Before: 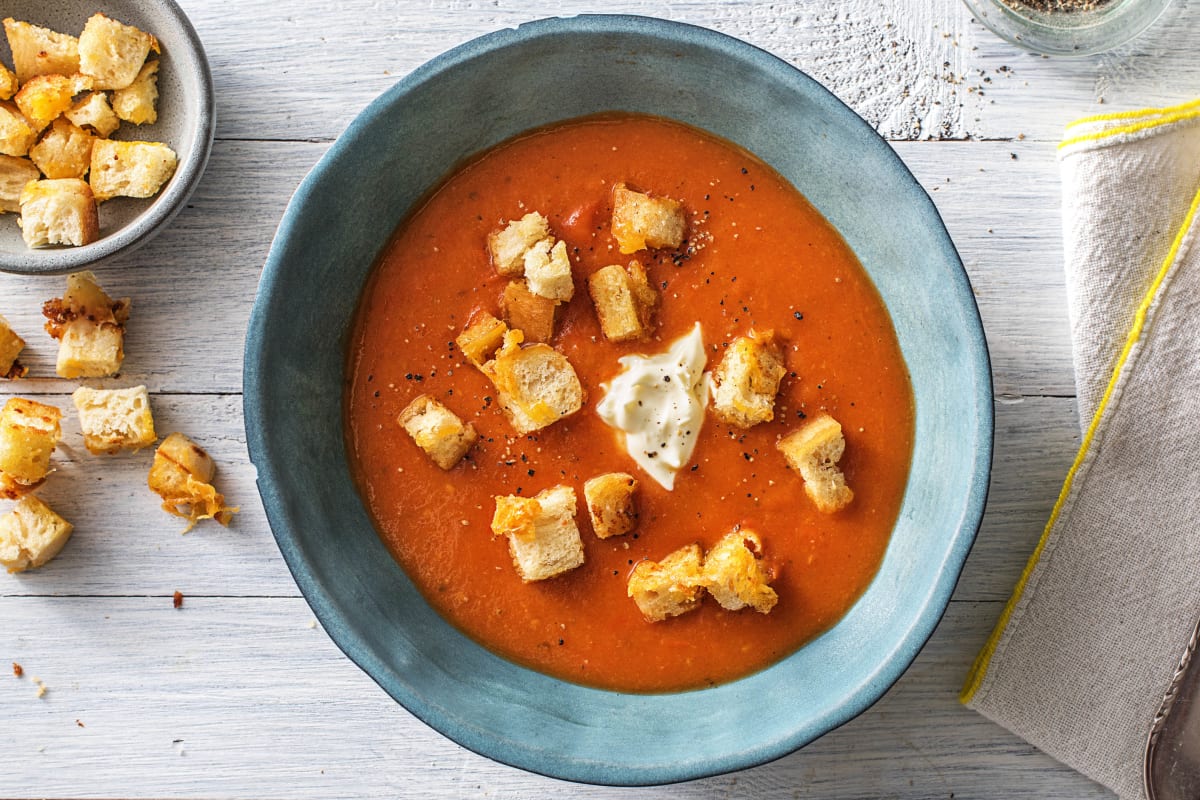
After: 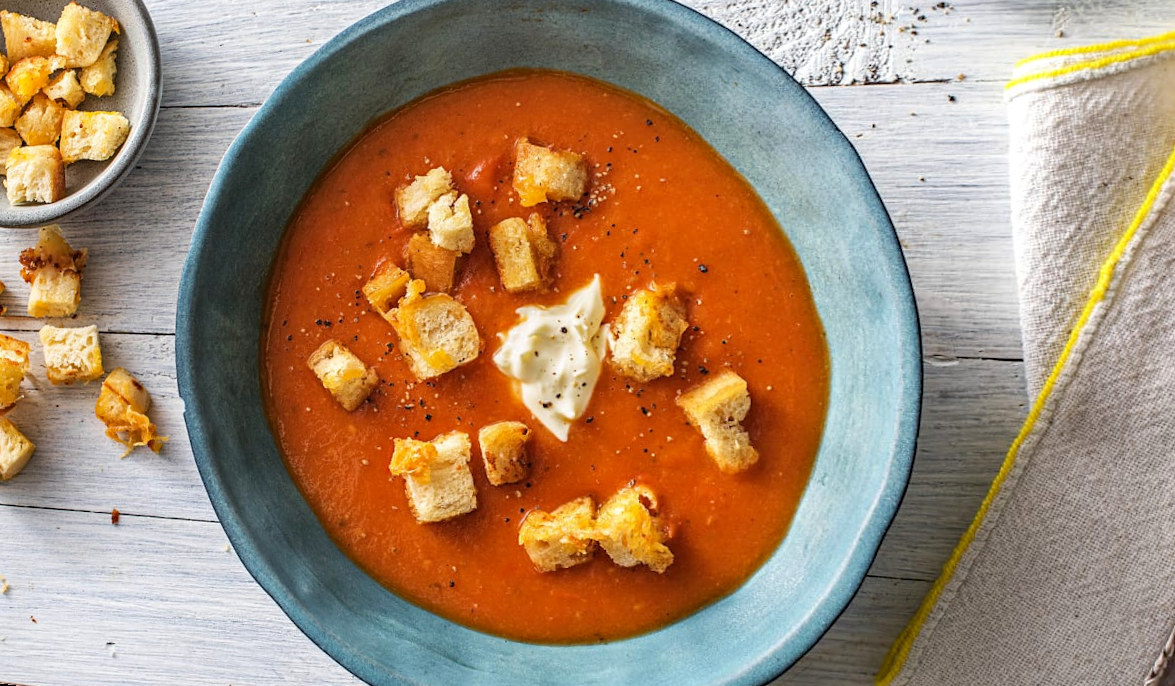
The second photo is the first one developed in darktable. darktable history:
tone equalizer: on, module defaults
rotate and perspective: rotation 1.69°, lens shift (vertical) -0.023, lens shift (horizontal) -0.291, crop left 0.025, crop right 0.988, crop top 0.092, crop bottom 0.842
haze removal: compatibility mode true, adaptive false
